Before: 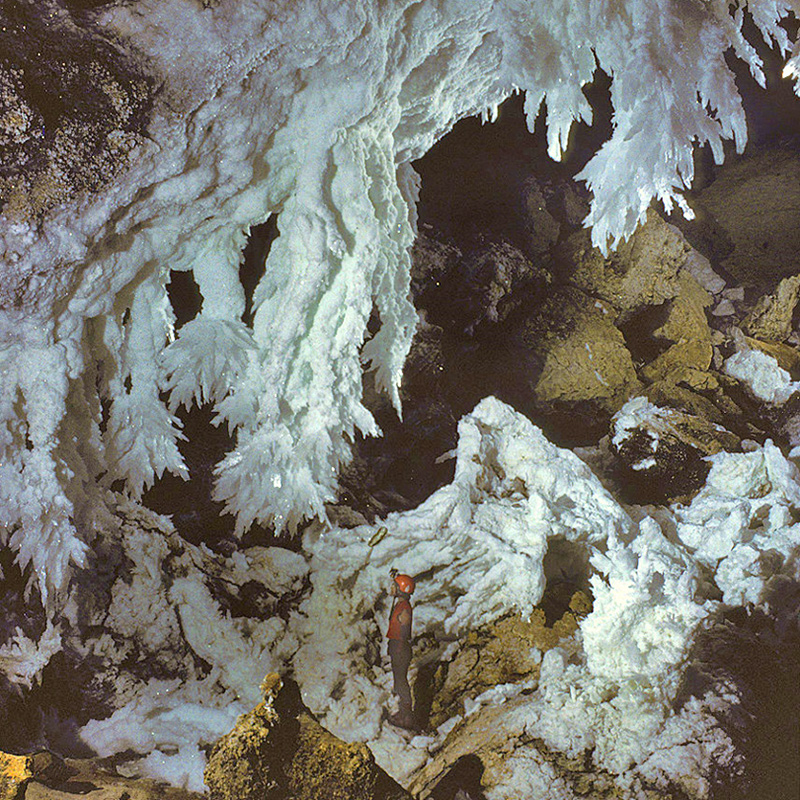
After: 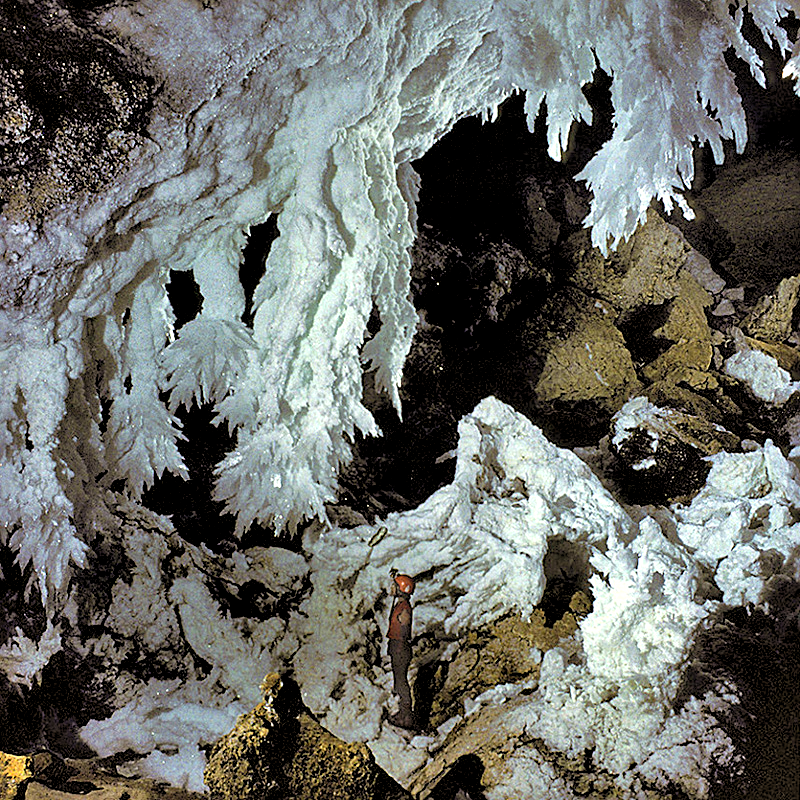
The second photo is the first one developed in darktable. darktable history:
rgb levels: levels [[0.034, 0.472, 0.904], [0, 0.5, 1], [0, 0.5, 1]]
sharpen: on, module defaults
